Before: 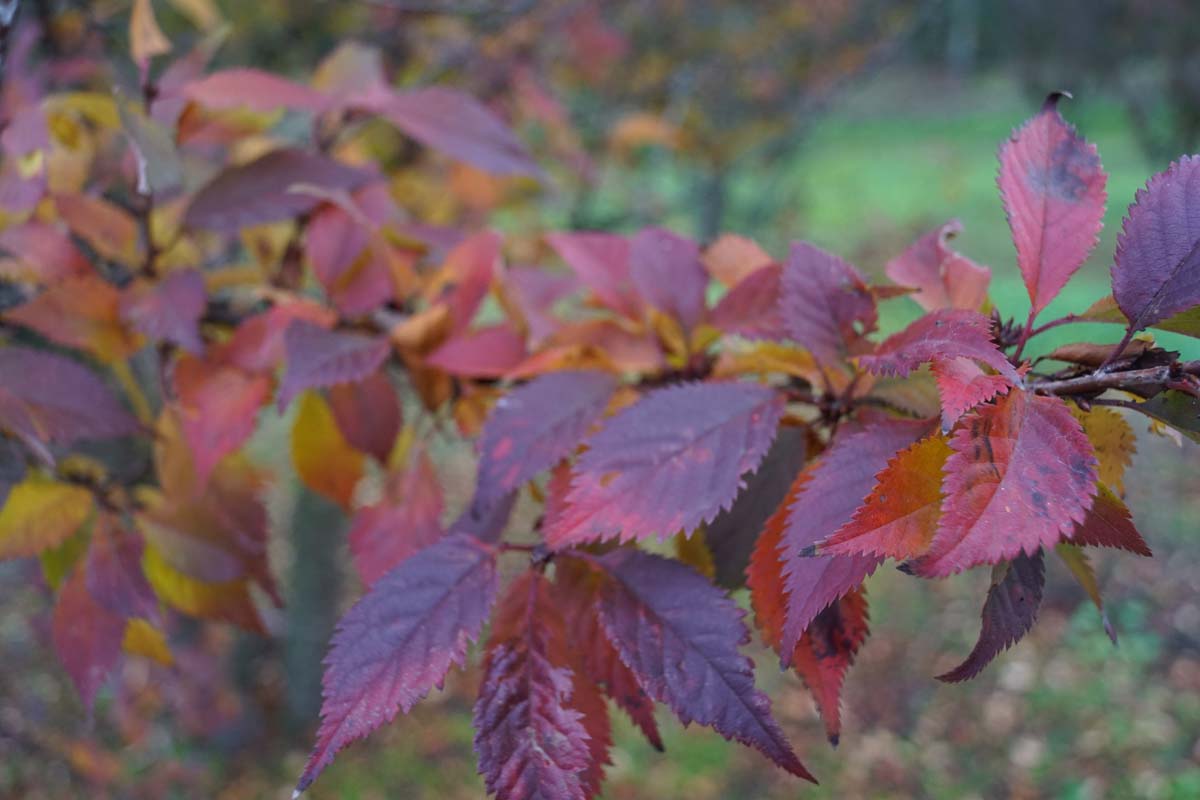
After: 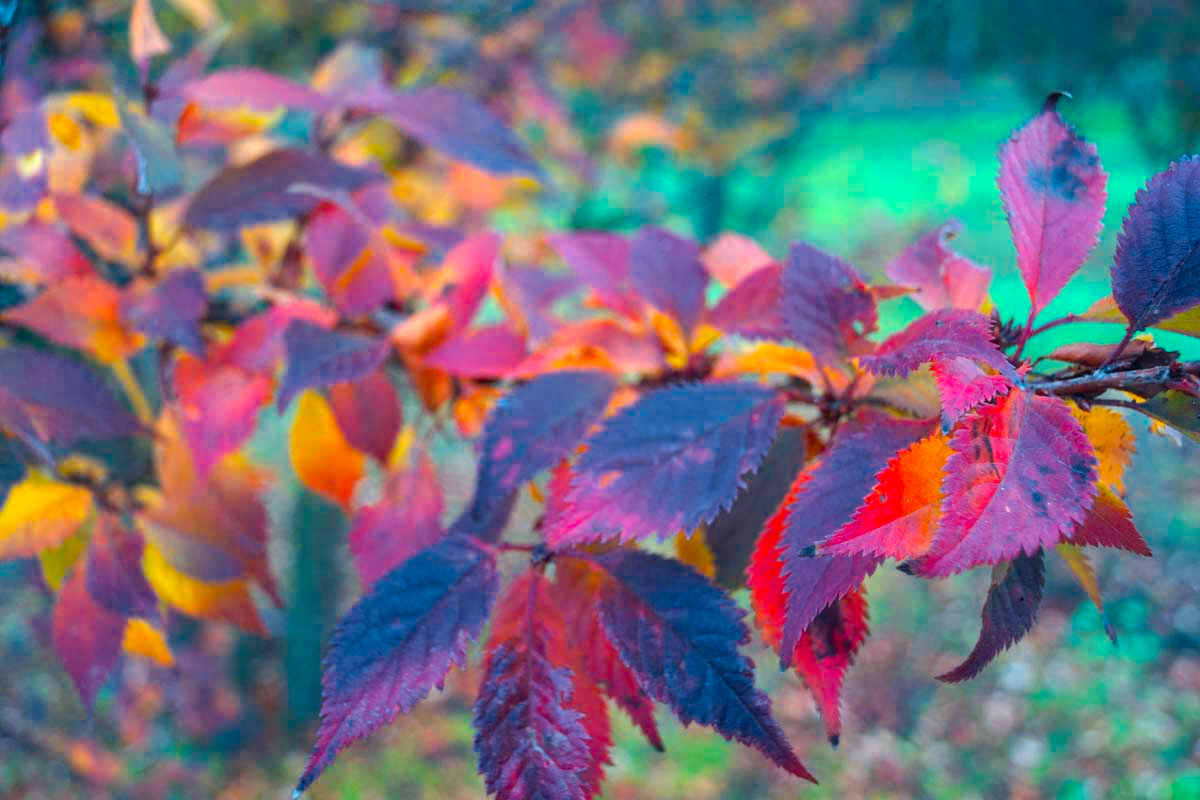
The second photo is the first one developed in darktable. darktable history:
color calibration: output R [1.422, -0.35, -0.252, 0], output G [-0.238, 1.259, -0.084, 0], output B [-0.081, -0.196, 1.58, 0], output brightness [0.49, 0.671, -0.57, 0], x 0.342, y 0.357, temperature 5128.82 K
